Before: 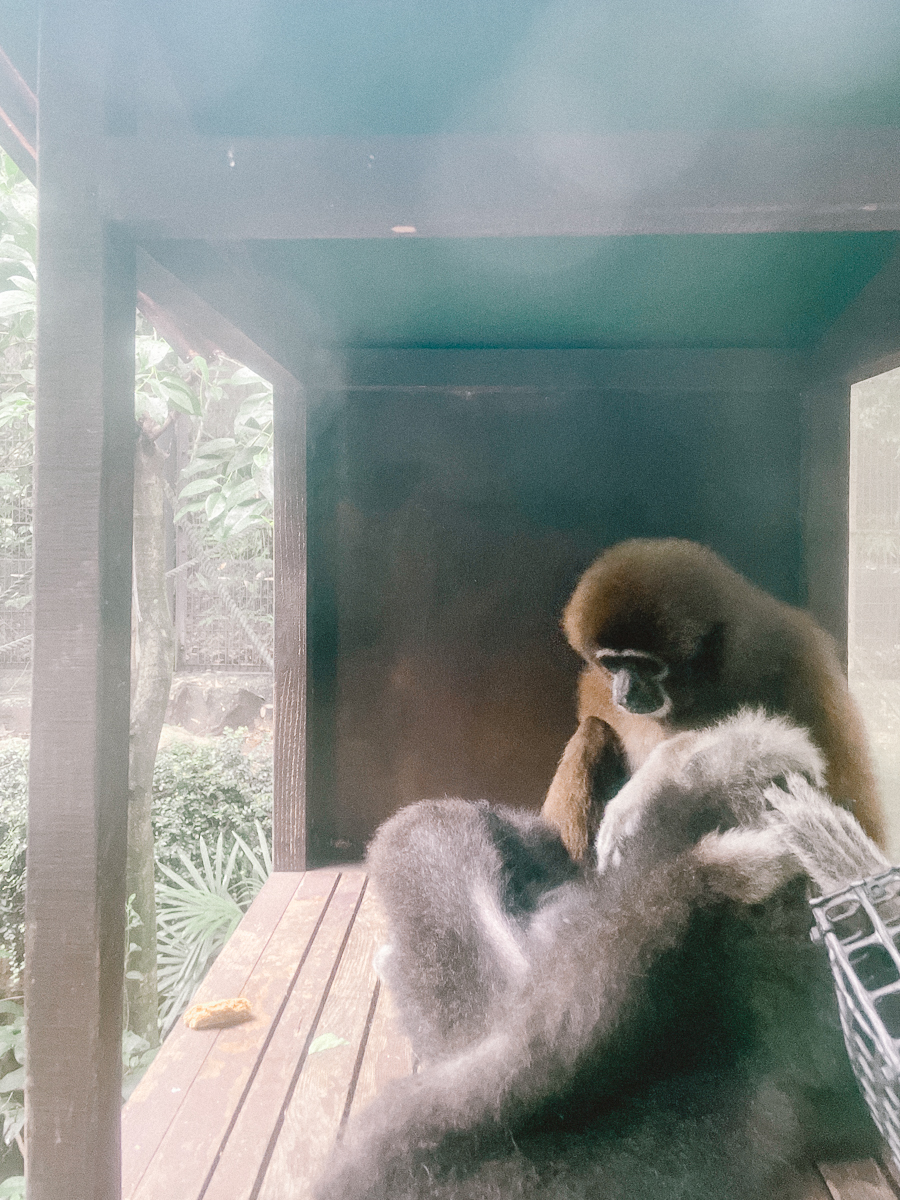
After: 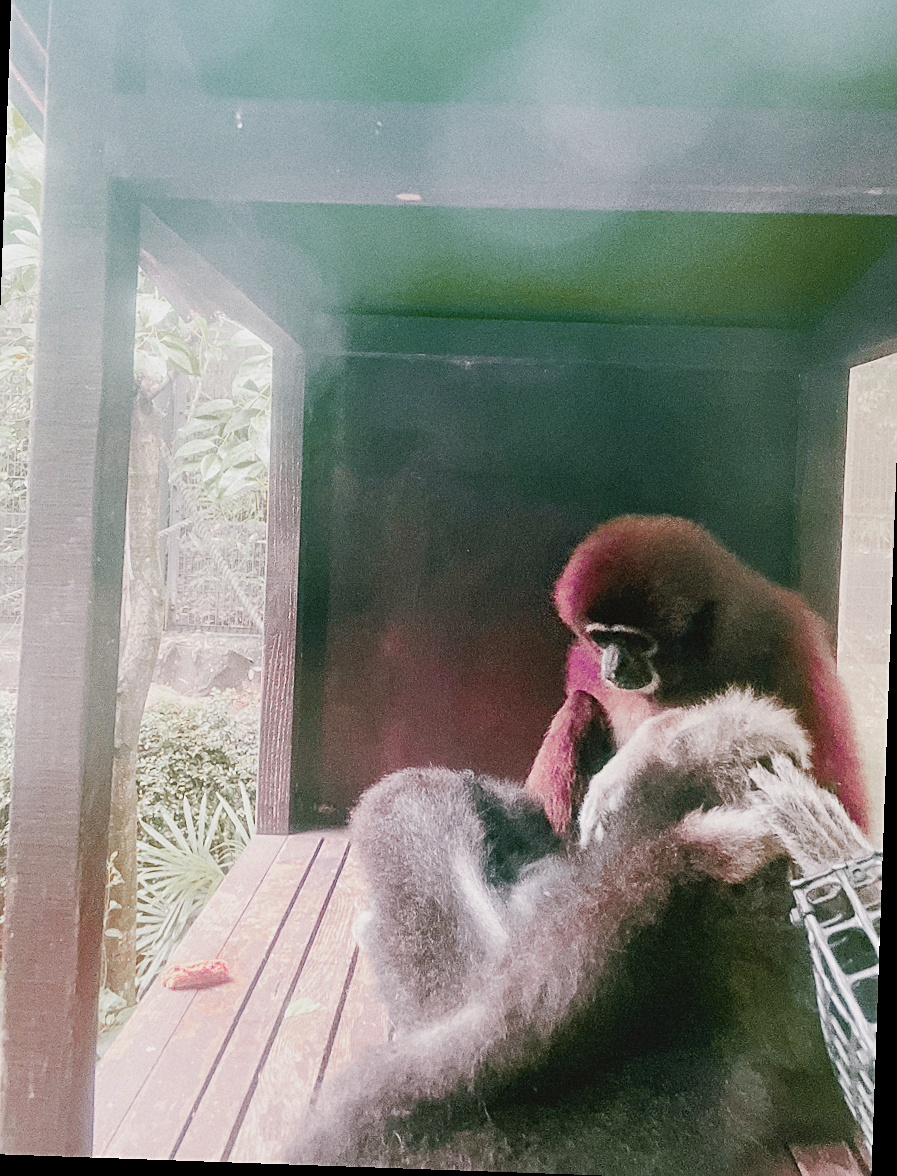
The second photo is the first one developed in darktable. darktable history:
color zones: curves: ch0 [(0.826, 0.353)]; ch1 [(0.242, 0.647) (0.889, 0.342)]; ch2 [(0.246, 0.089) (0.969, 0.068)]
contrast brightness saturation: contrast 0.05, brightness 0.063, saturation 0.006
crop and rotate: angle -2.01°, left 3.145%, top 3.84%, right 1.505%, bottom 0.606%
haze removal: compatibility mode true, adaptive false
tone curve: curves: ch0 [(0, 0) (0.003, 0.011) (0.011, 0.019) (0.025, 0.03) (0.044, 0.045) (0.069, 0.061) (0.1, 0.085) (0.136, 0.119) (0.177, 0.159) (0.224, 0.205) (0.277, 0.261) (0.335, 0.329) (0.399, 0.407) (0.468, 0.508) (0.543, 0.606) (0.623, 0.71) (0.709, 0.815) (0.801, 0.903) (0.898, 0.957) (1, 1)], preserve colors none
sharpen: on, module defaults
base curve: curves: ch0 [(0, 0) (0.235, 0.266) (0.503, 0.496) (0.786, 0.72) (1, 1)], preserve colors none
exposure: exposure -0.556 EV, compensate highlight preservation false
